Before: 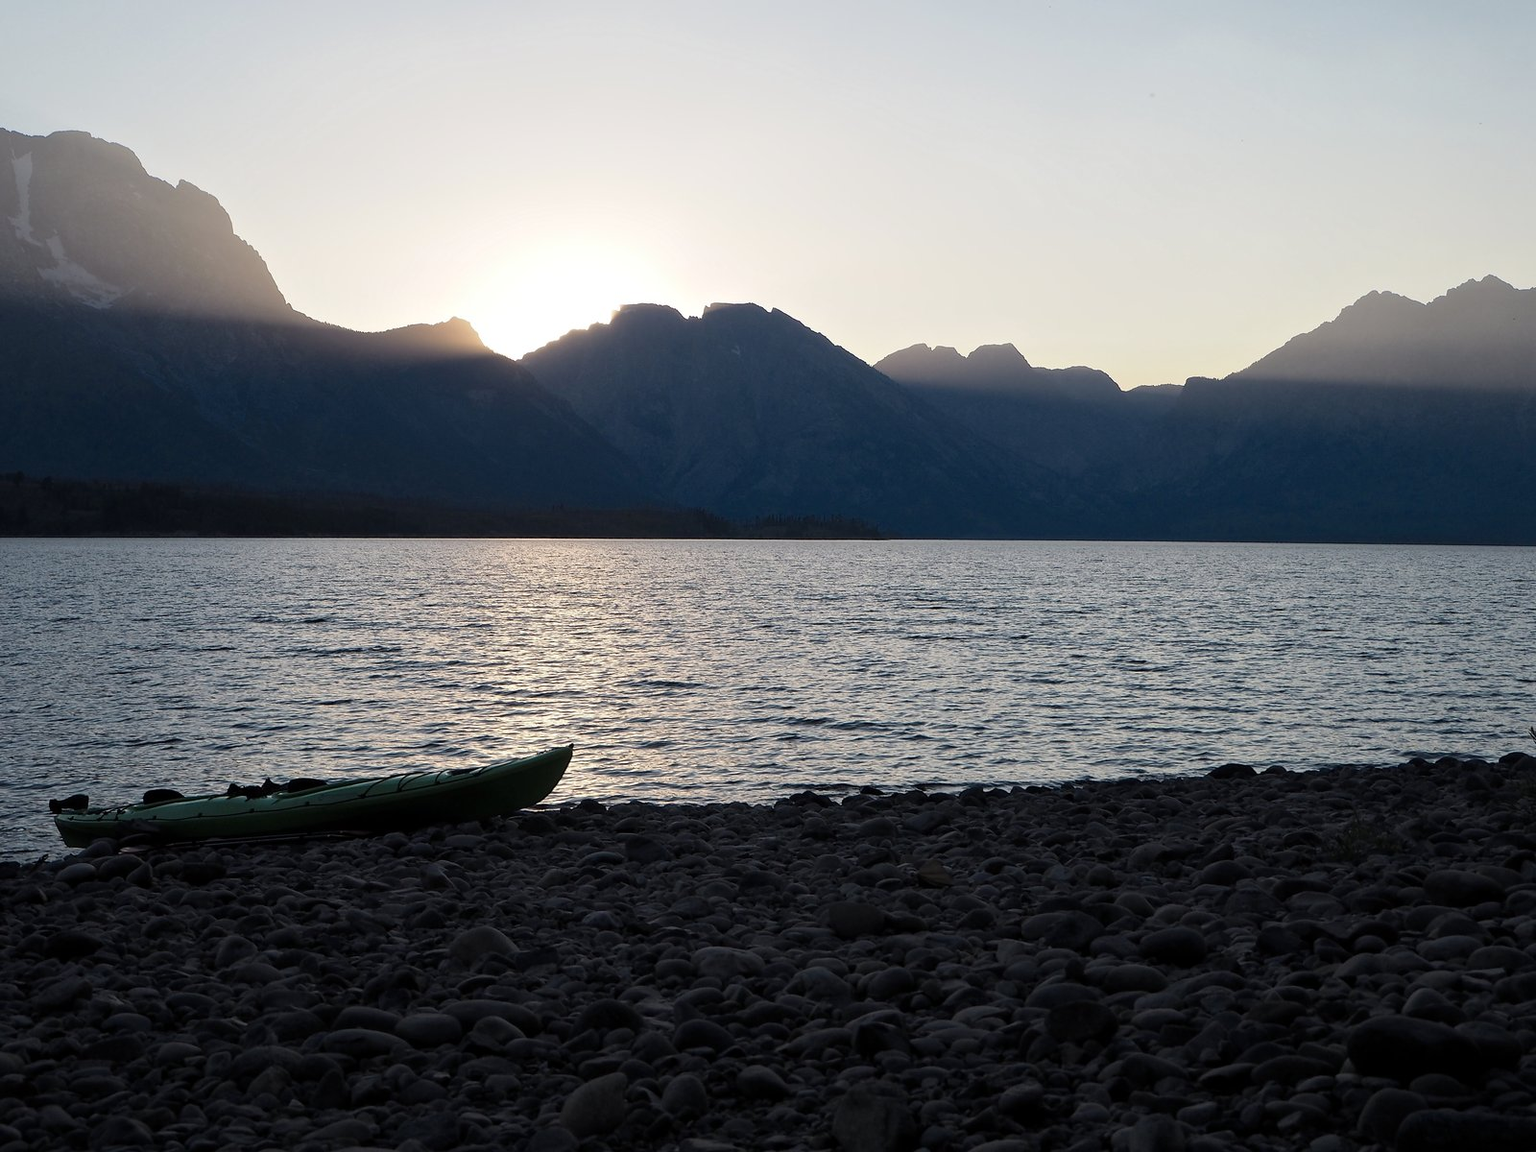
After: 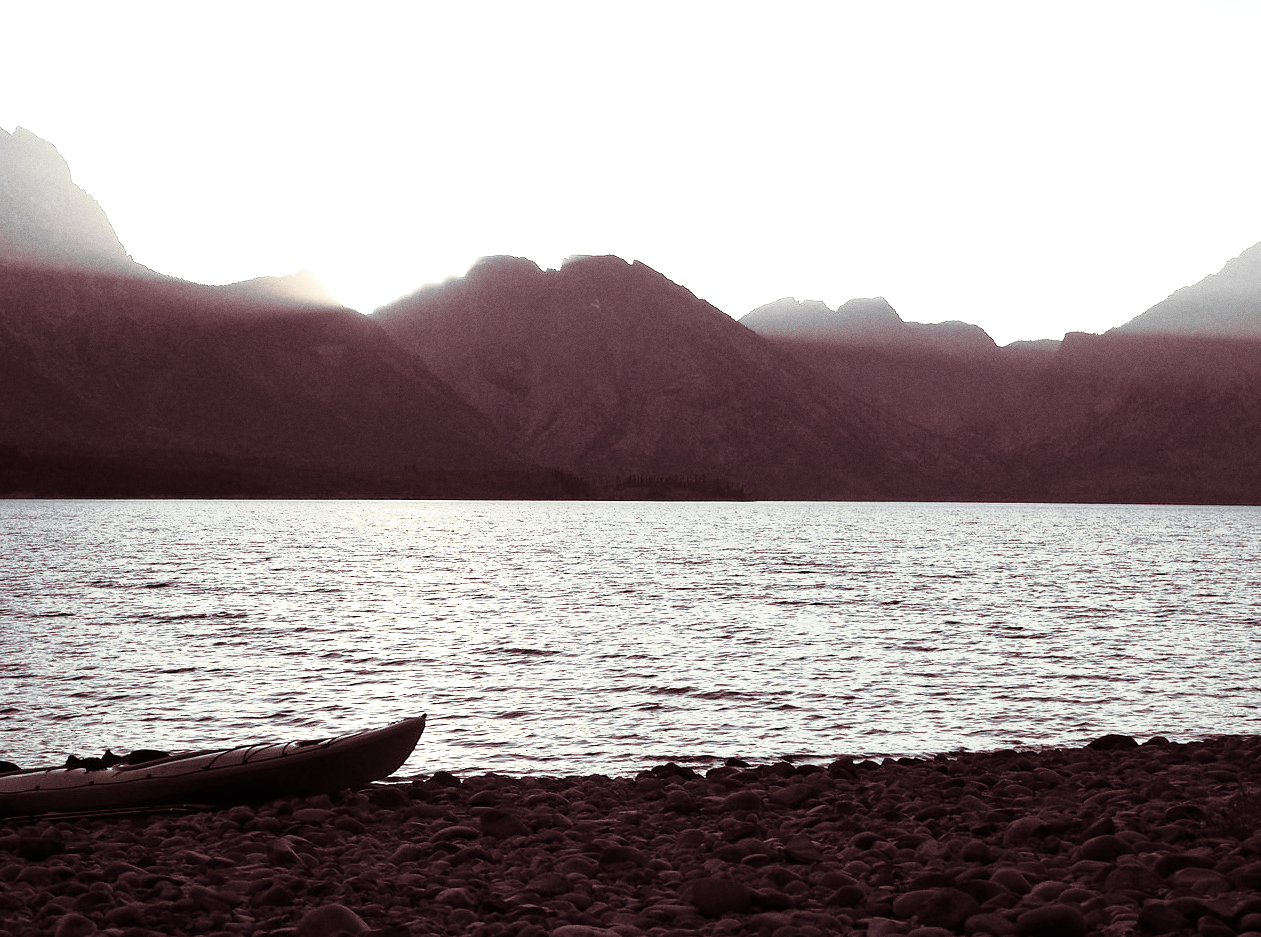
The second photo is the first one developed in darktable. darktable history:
color balance rgb: perceptual saturation grading › global saturation 20%, perceptual saturation grading › highlights -25%, perceptual saturation grading › shadows 50%
split-toning: on, module defaults
grain: coarseness 0.09 ISO
sharpen: radius 2.883, amount 0.868, threshold 47.523
tone curve: curves: ch0 [(0, 0) (0.105, 0.068) (0.195, 0.162) (0.283, 0.283) (0.384, 0.404) (0.485, 0.531) (0.638, 0.681) (0.795, 0.879) (1, 0.977)]; ch1 [(0, 0) (0.161, 0.092) (0.35, 0.33) (0.379, 0.401) (0.456, 0.469) (0.504, 0.498) (0.53, 0.532) (0.58, 0.619) (0.635, 0.671) (1, 1)]; ch2 [(0, 0) (0.371, 0.362) (0.437, 0.437) (0.483, 0.484) (0.53, 0.515) (0.56, 0.58) (0.622, 0.606) (1, 1)], color space Lab, independent channels, preserve colors none
crop and rotate: left 10.77%, top 5.1%, right 10.41%, bottom 16.76%
exposure: black level correction -0.001, exposure 0.9 EV, compensate exposure bias true, compensate highlight preservation false
color zones: curves: ch1 [(0, 0.153) (0.143, 0.15) (0.286, 0.151) (0.429, 0.152) (0.571, 0.152) (0.714, 0.151) (0.857, 0.151) (1, 0.153)]
